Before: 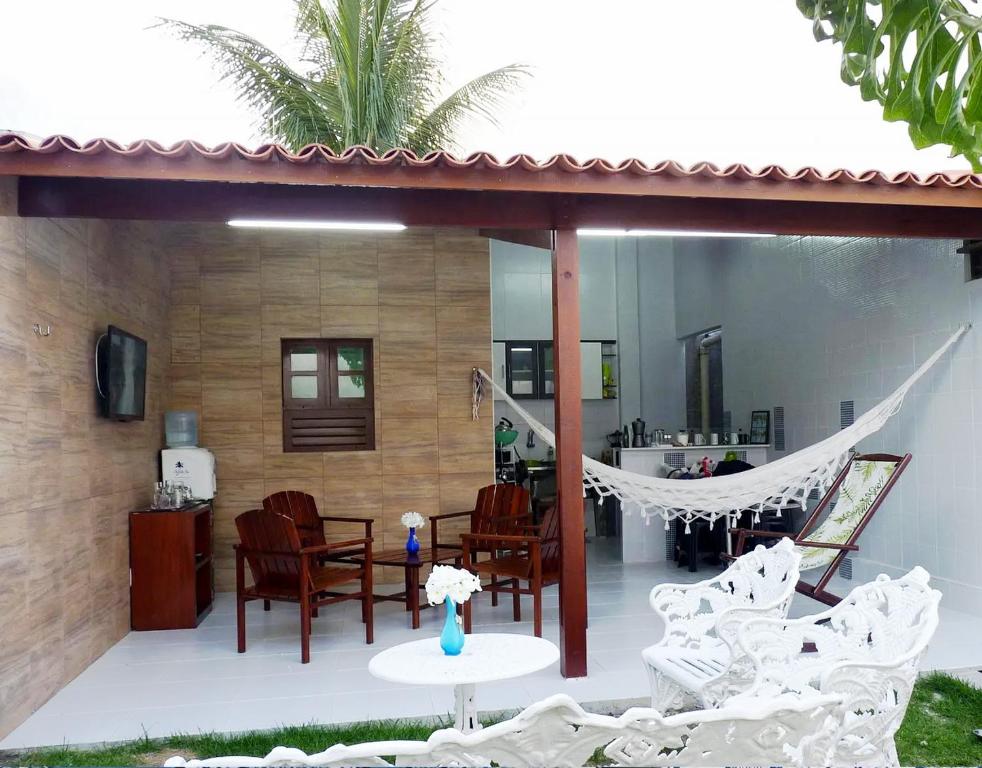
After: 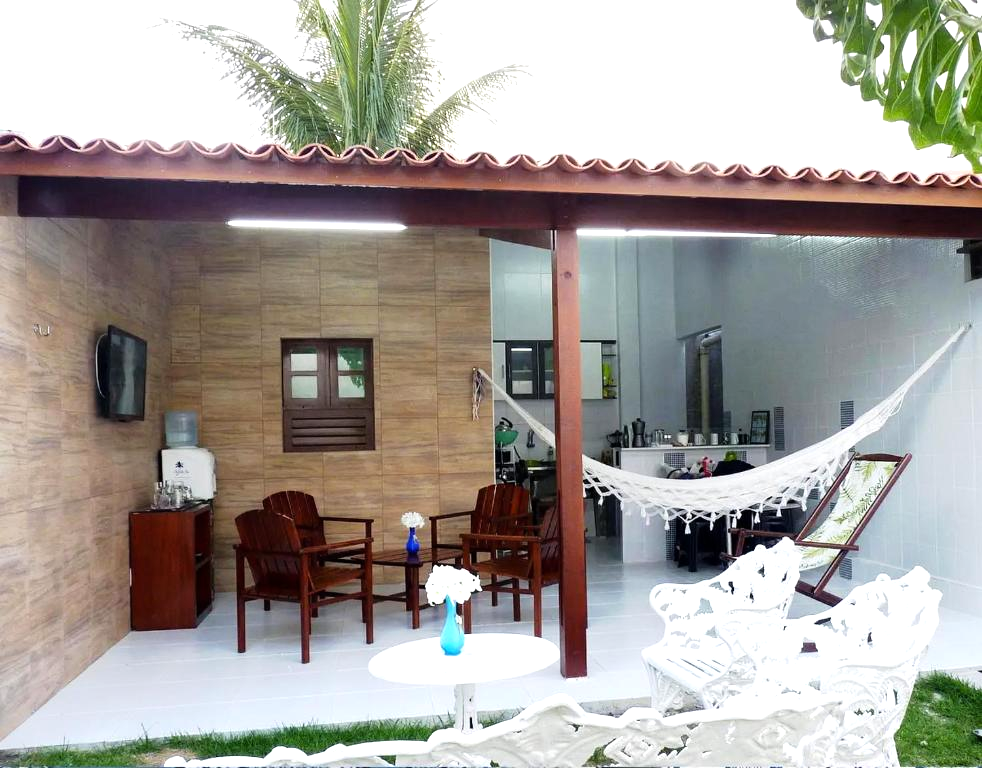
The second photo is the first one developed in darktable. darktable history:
tone equalizer: -8 EV -0.422 EV, -7 EV -0.424 EV, -6 EV -0.297 EV, -5 EV -0.206 EV, -3 EV 0.244 EV, -2 EV 0.357 EV, -1 EV 0.381 EV, +0 EV 0.397 EV
